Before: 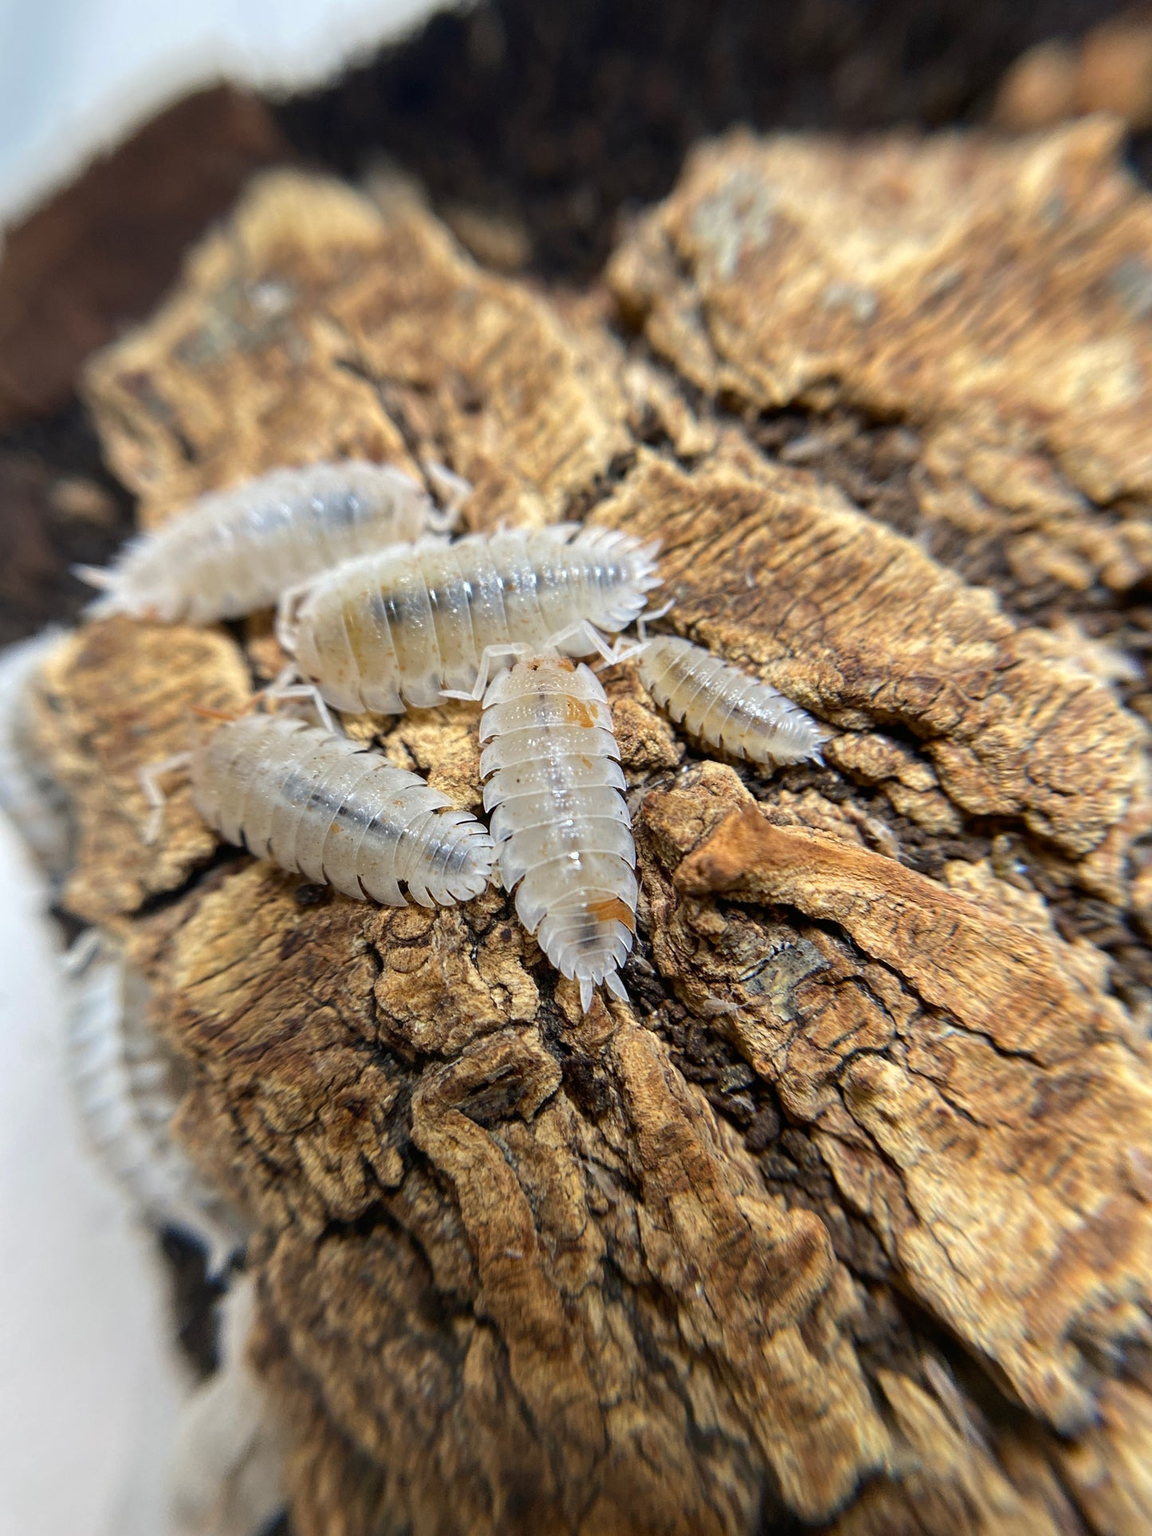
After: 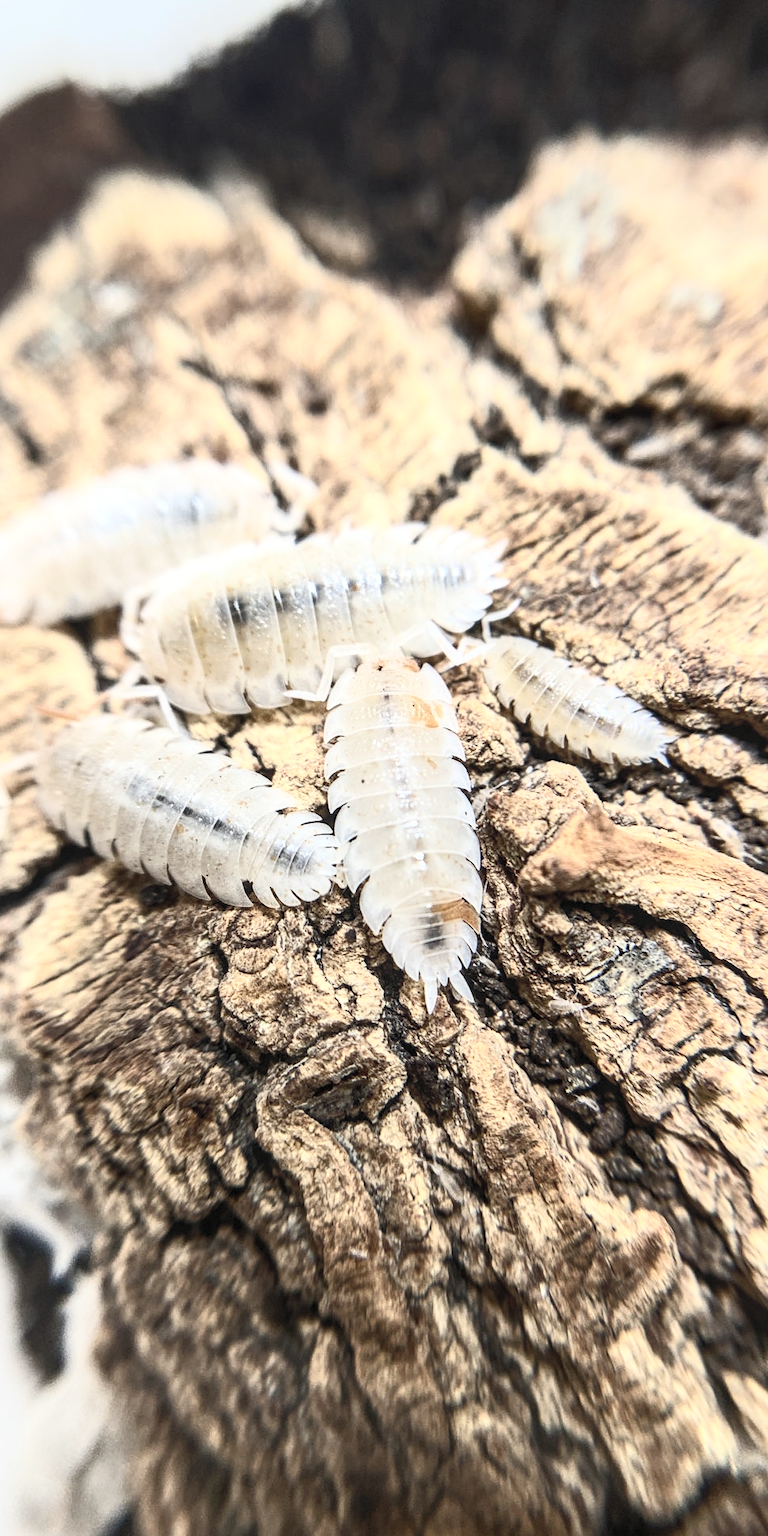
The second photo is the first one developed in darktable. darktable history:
local contrast: on, module defaults
crop and rotate: left 13.537%, right 19.796%
contrast brightness saturation: contrast 0.57, brightness 0.57, saturation -0.34
